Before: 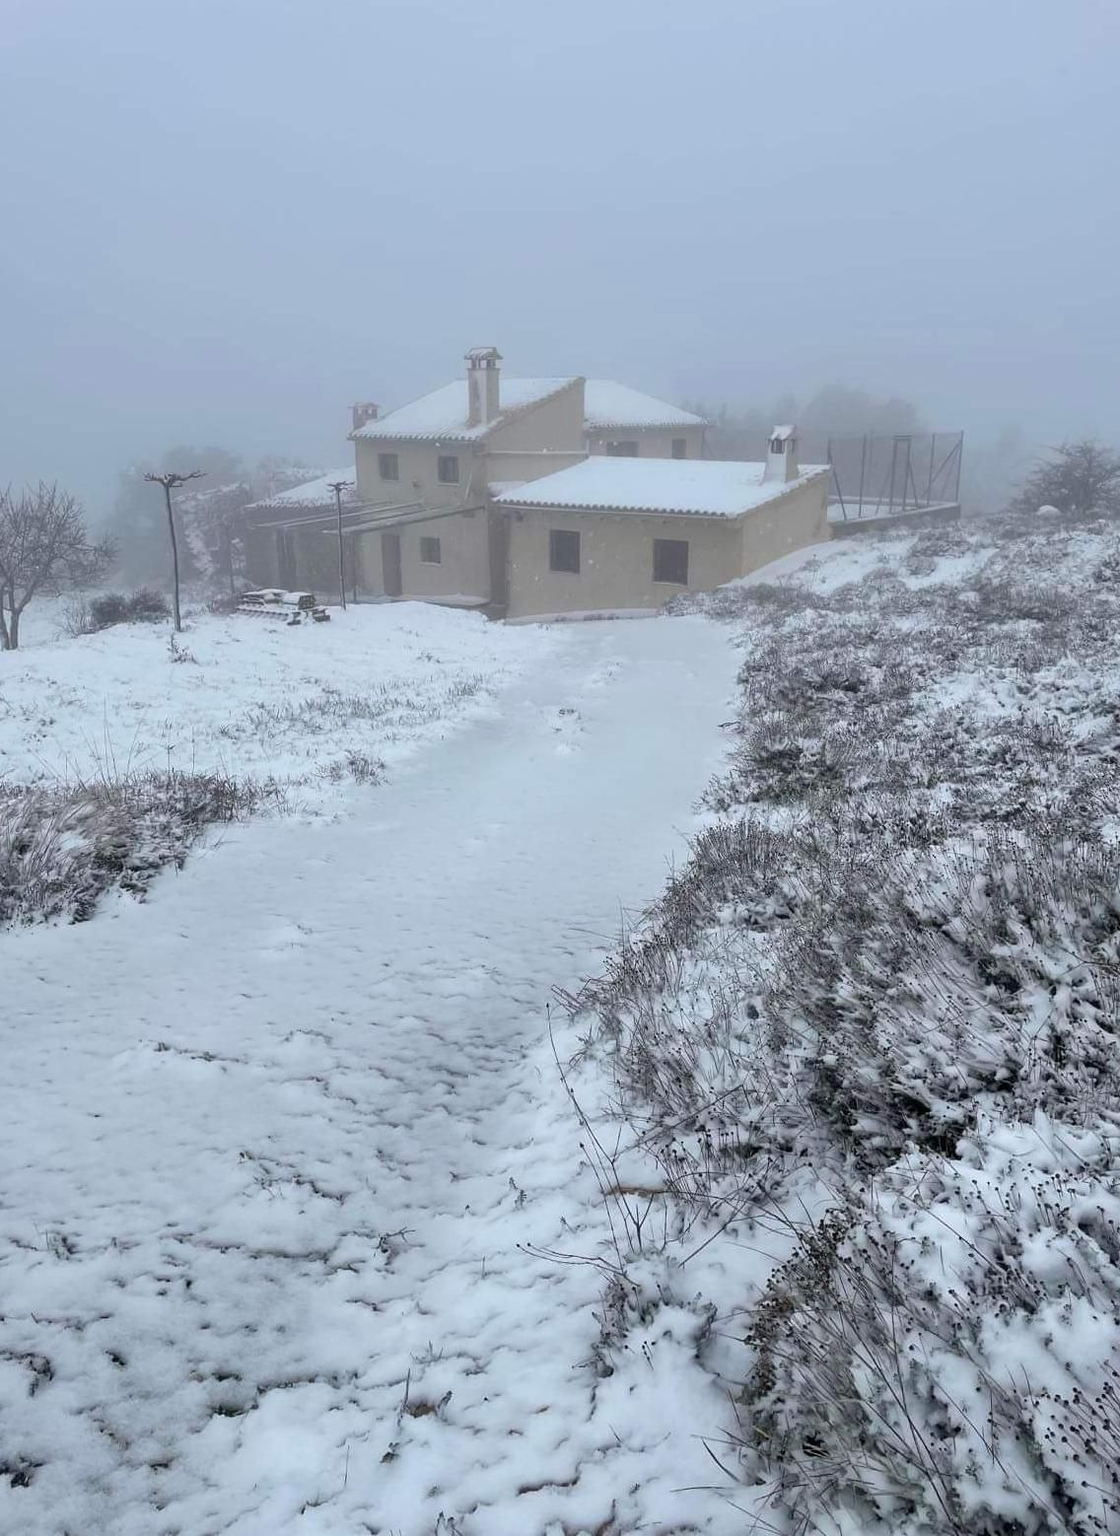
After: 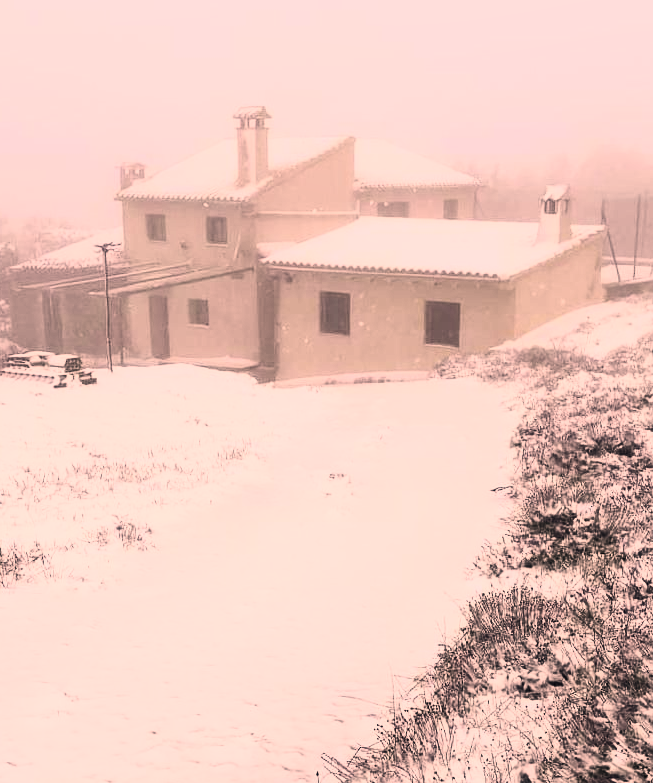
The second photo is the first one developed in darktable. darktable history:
contrast brightness saturation: contrast 0.601, brightness 0.354, saturation 0.136
exposure: exposure -0.321 EV, compensate highlight preservation false
tone curve: curves: ch0 [(0, 0.013) (0.036, 0.035) (0.274, 0.288) (0.504, 0.536) (0.844, 0.84) (1, 0.97)]; ch1 [(0, 0) (0.389, 0.403) (0.462, 0.48) (0.499, 0.5) (0.524, 0.529) (0.567, 0.603) (0.626, 0.651) (0.749, 0.781) (1, 1)]; ch2 [(0, 0) (0.464, 0.478) (0.5, 0.501) (0.533, 0.539) (0.599, 0.6) (0.704, 0.732) (1, 1)], color space Lab, independent channels, preserve colors none
crop: left 20.992%, top 15.826%, right 21.516%, bottom 33.89%
shadows and highlights: radius 90.24, shadows -14.76, white point adjustment 0.208, highlights 31.78, compress 48.66%, soften with gaussian
color correction: highlights a* 22.37, highlights b* 22.12
